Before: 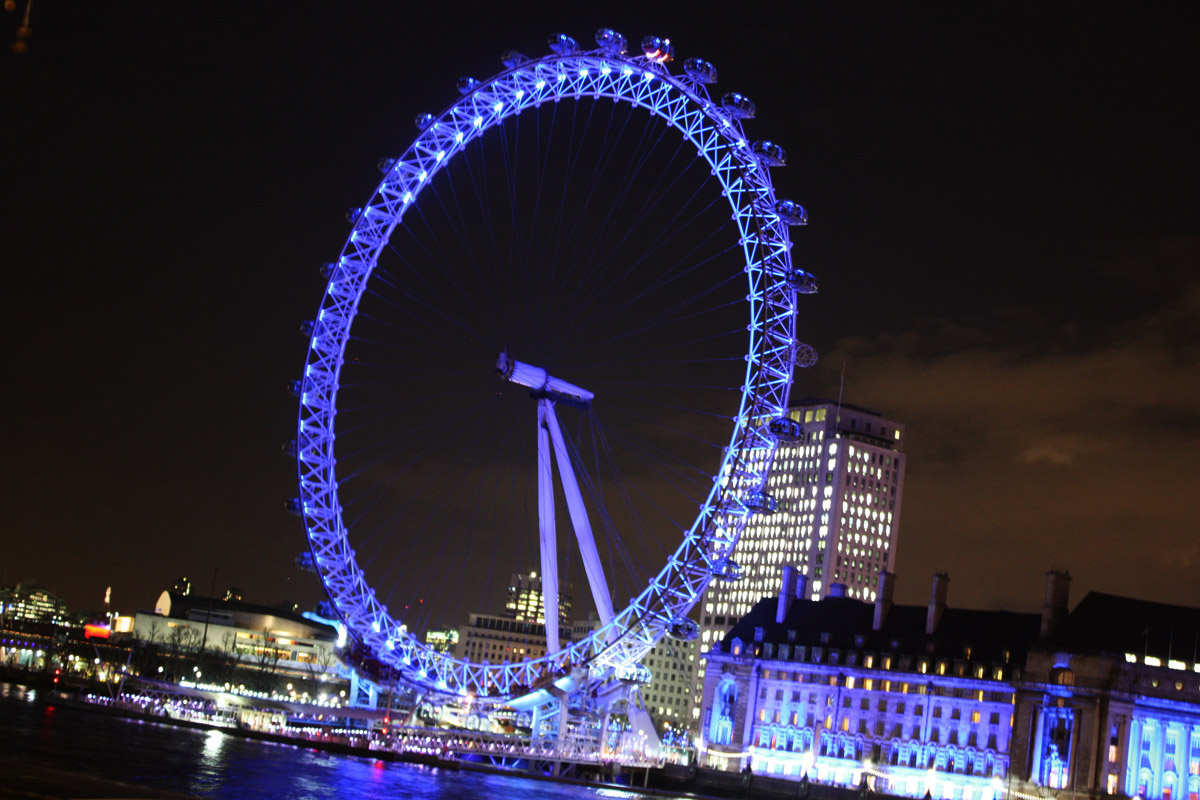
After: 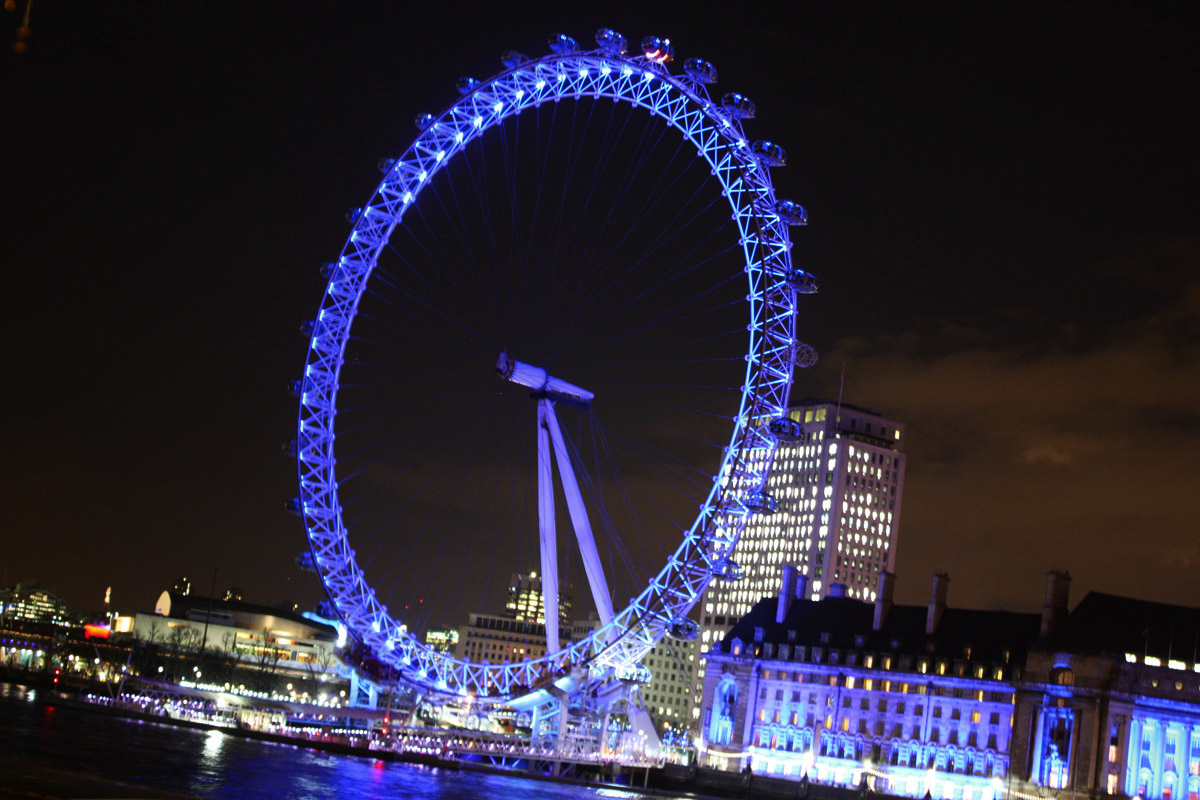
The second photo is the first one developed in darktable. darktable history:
shadows and highlights: shadows -21.43, highlights 99.82, soften with gaussian
